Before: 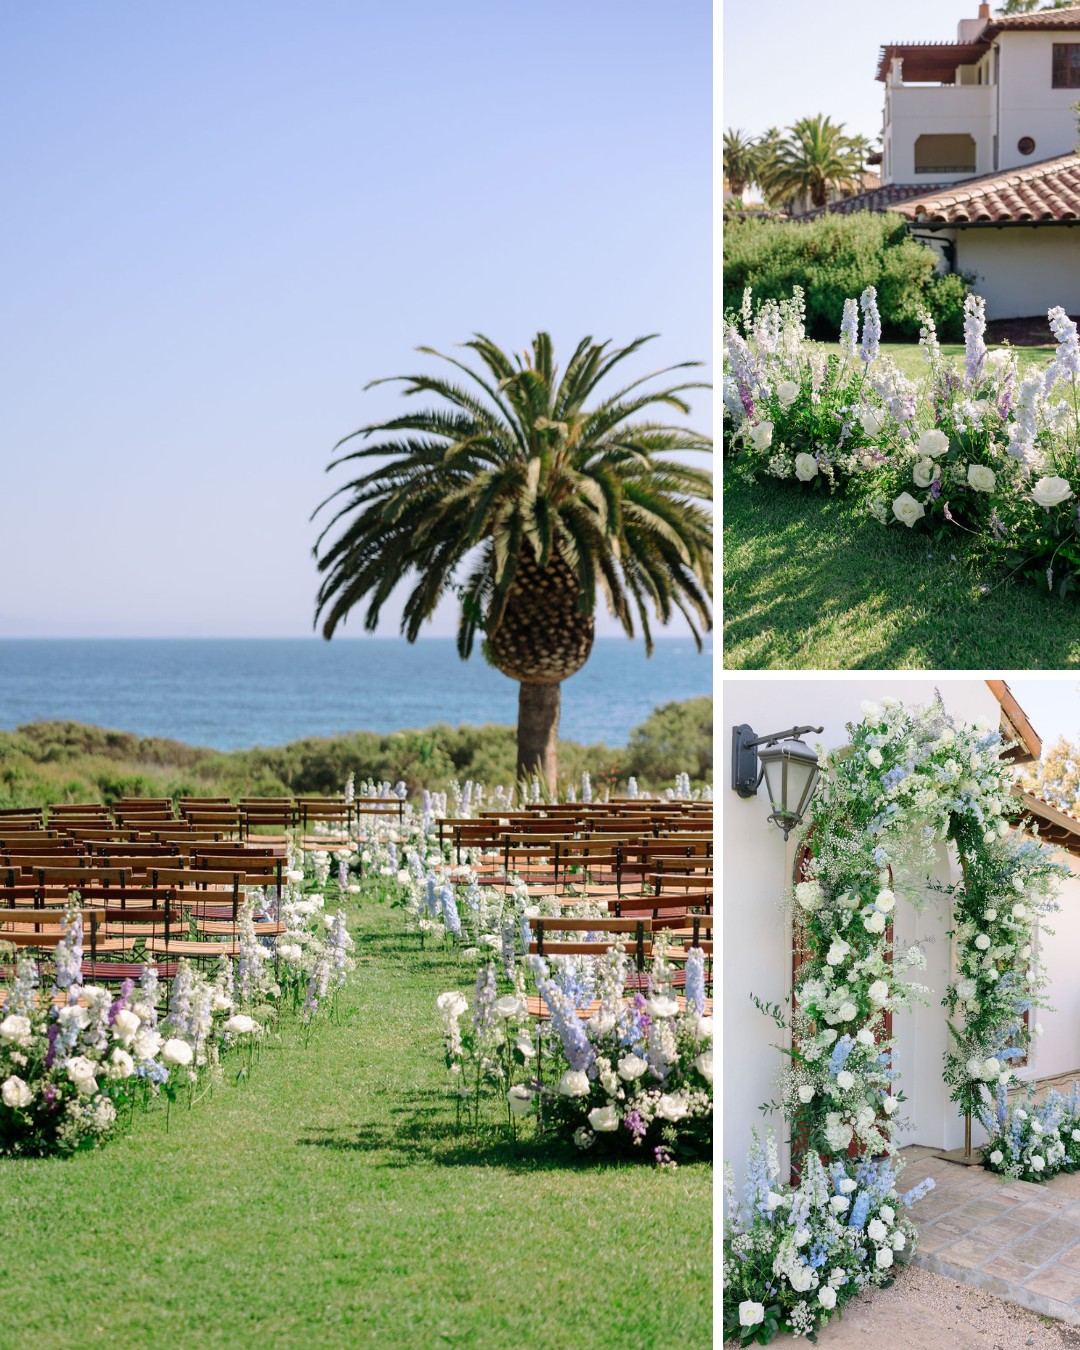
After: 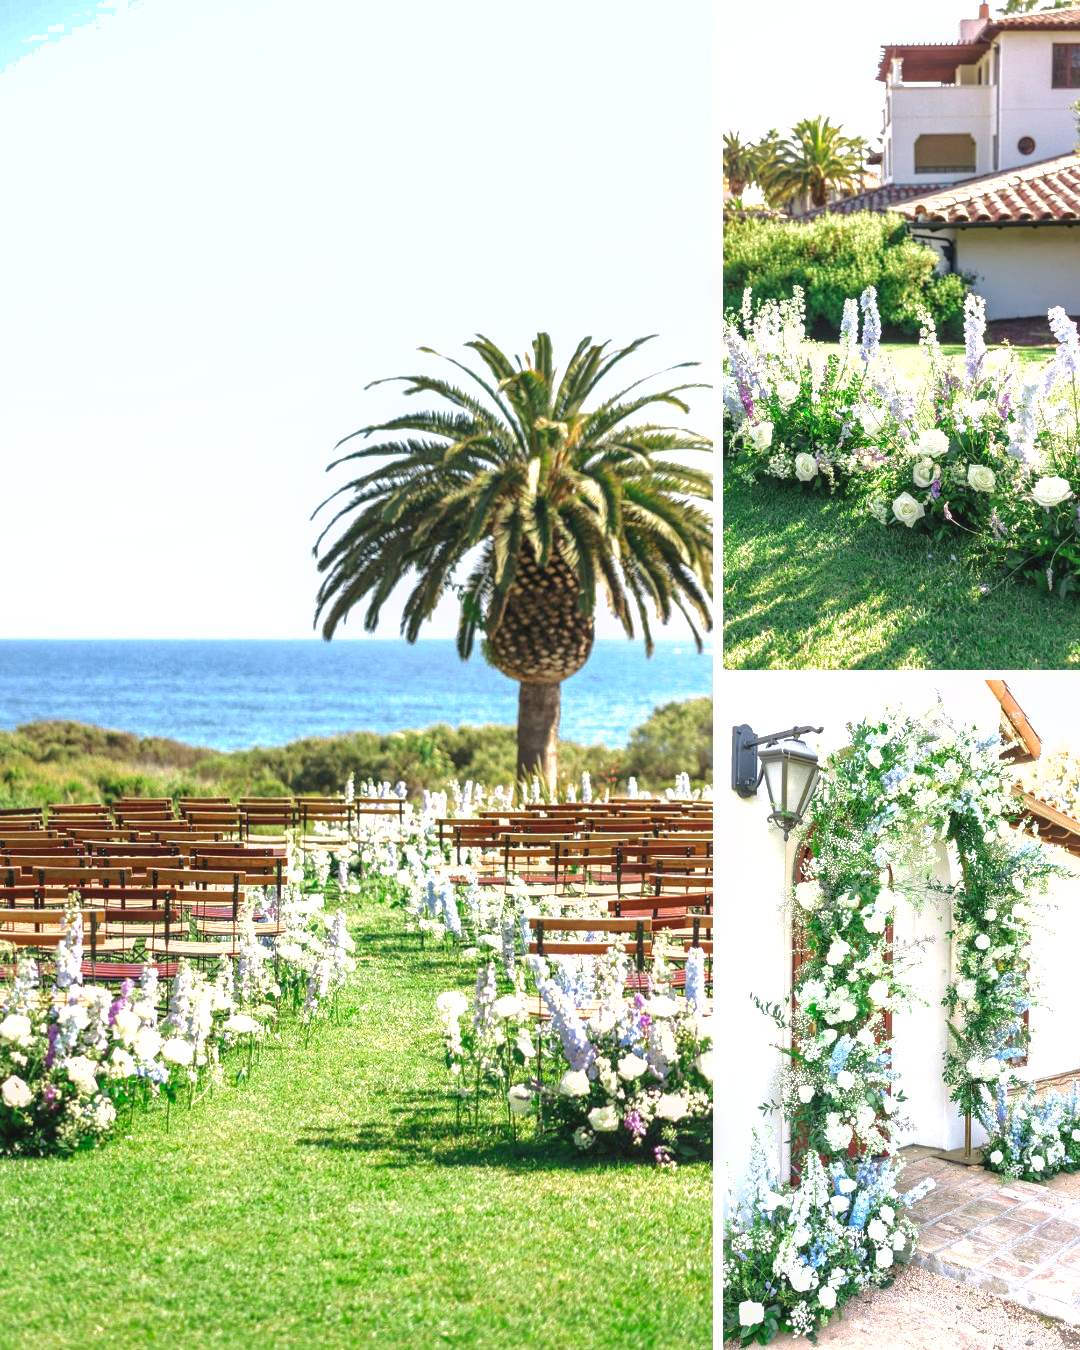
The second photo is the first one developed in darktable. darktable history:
local contrast: on, module defaults
shadows and highlights: on, module defaults
exposure: black level correction -0.002, exposure 1.11 EV, compensate exposure bias true, compensate highlight preservation false
